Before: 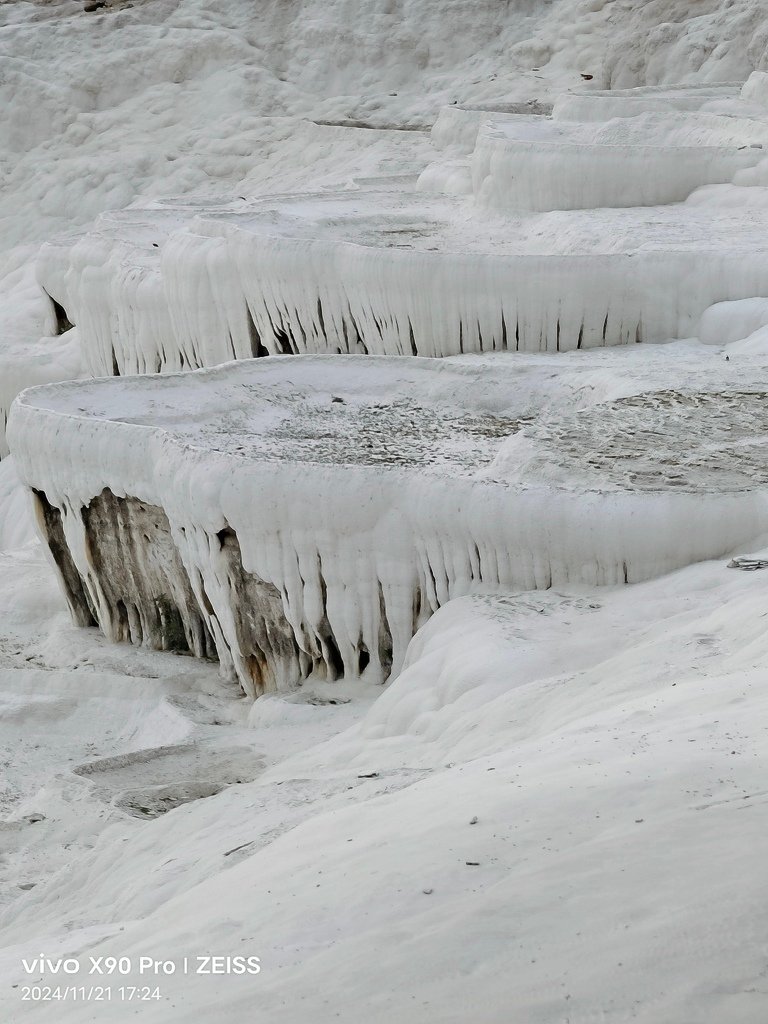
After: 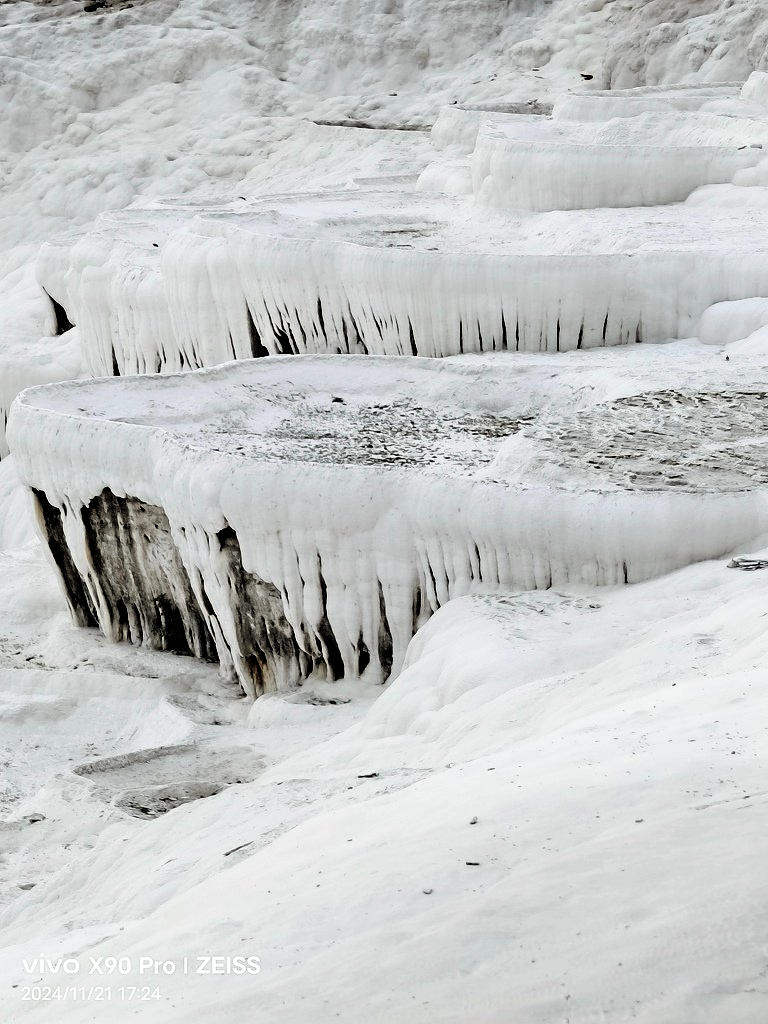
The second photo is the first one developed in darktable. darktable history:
filmic rgb: black relative exposure -3.78 EV, white relative exposure 2.38 EV, dynamic range scaling -49.56%, hardness 3.44, latitude 30.68%, contrast 1.788
